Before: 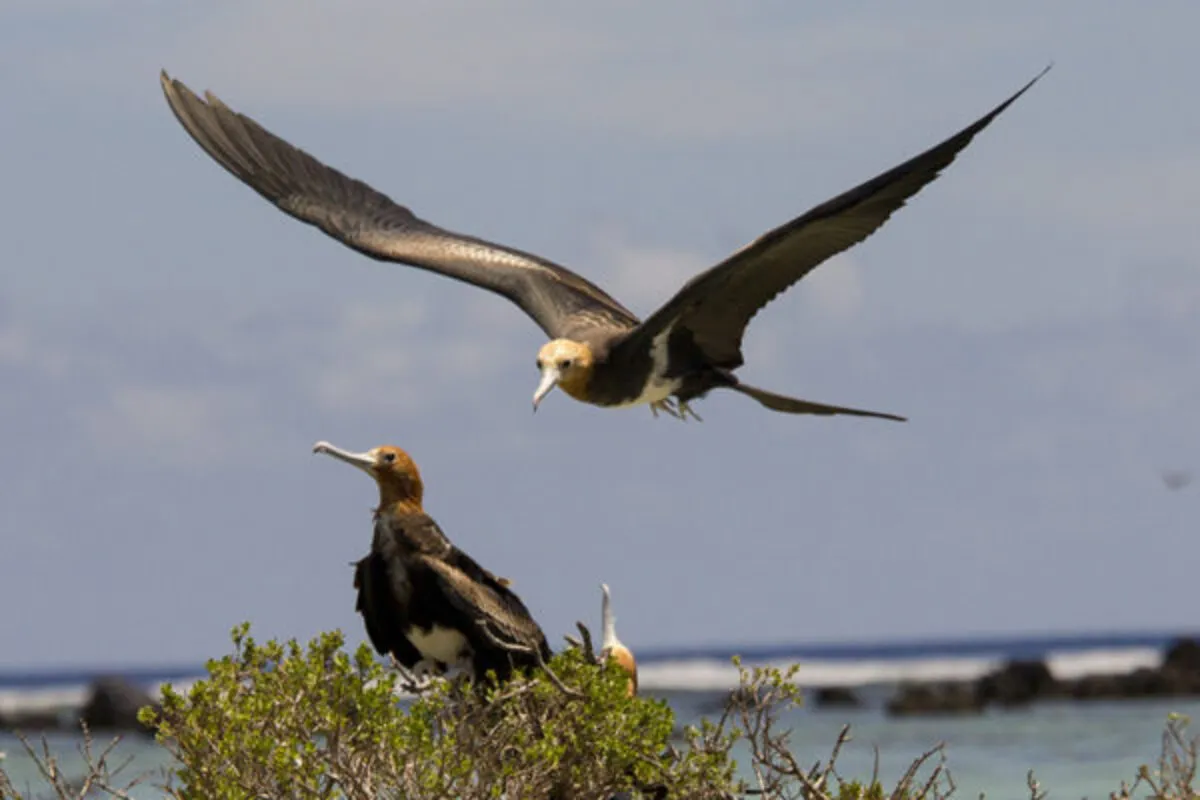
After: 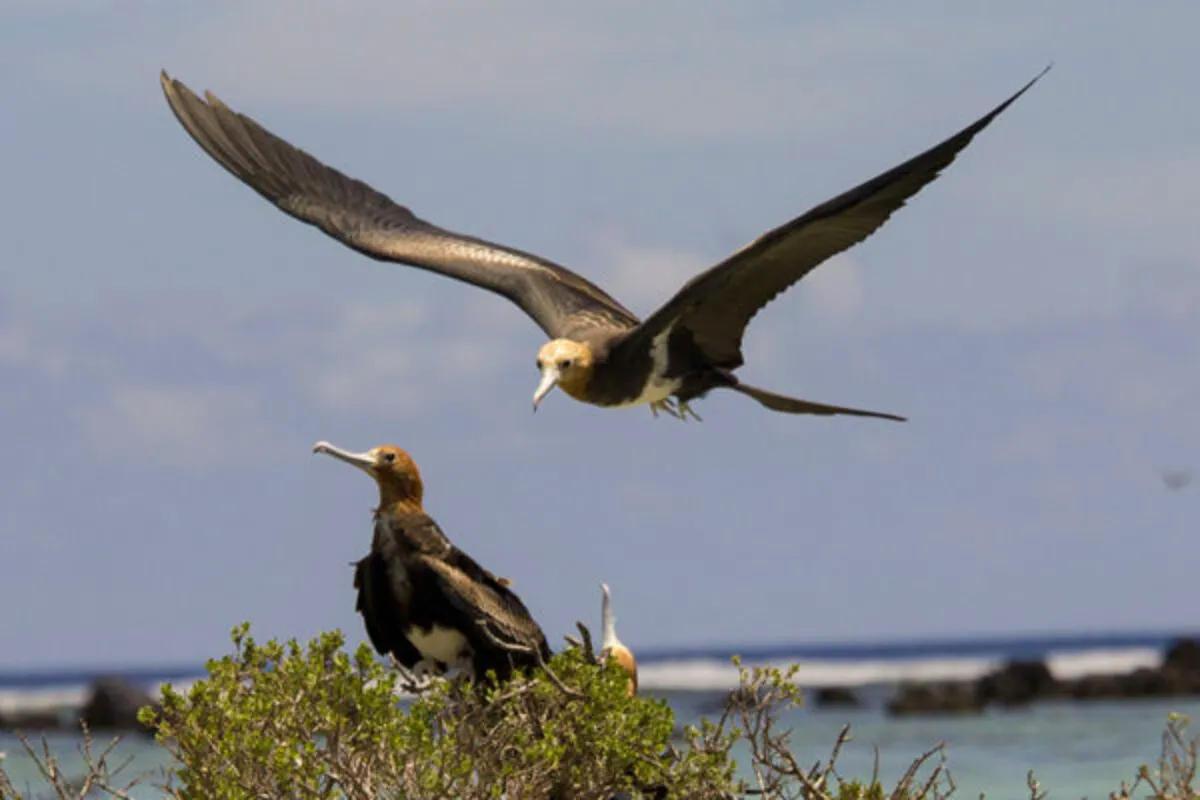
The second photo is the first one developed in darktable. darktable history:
tone equalizer: on, module defaults
velvia: strength 17%
